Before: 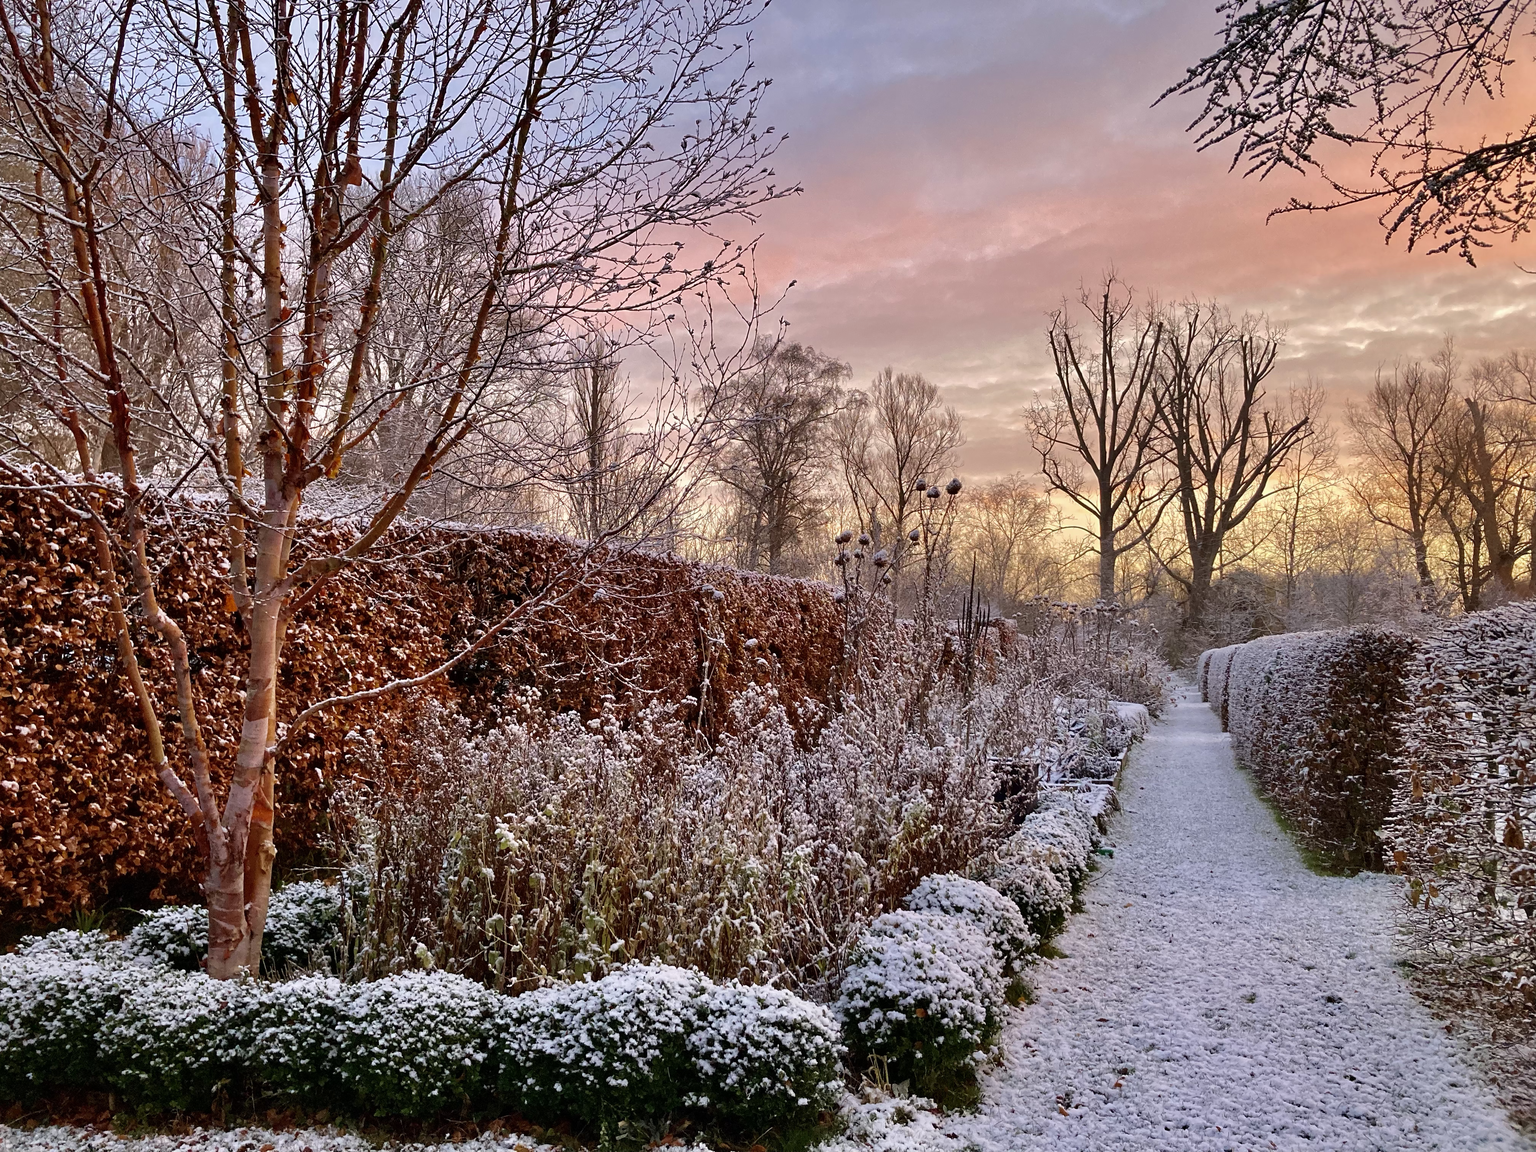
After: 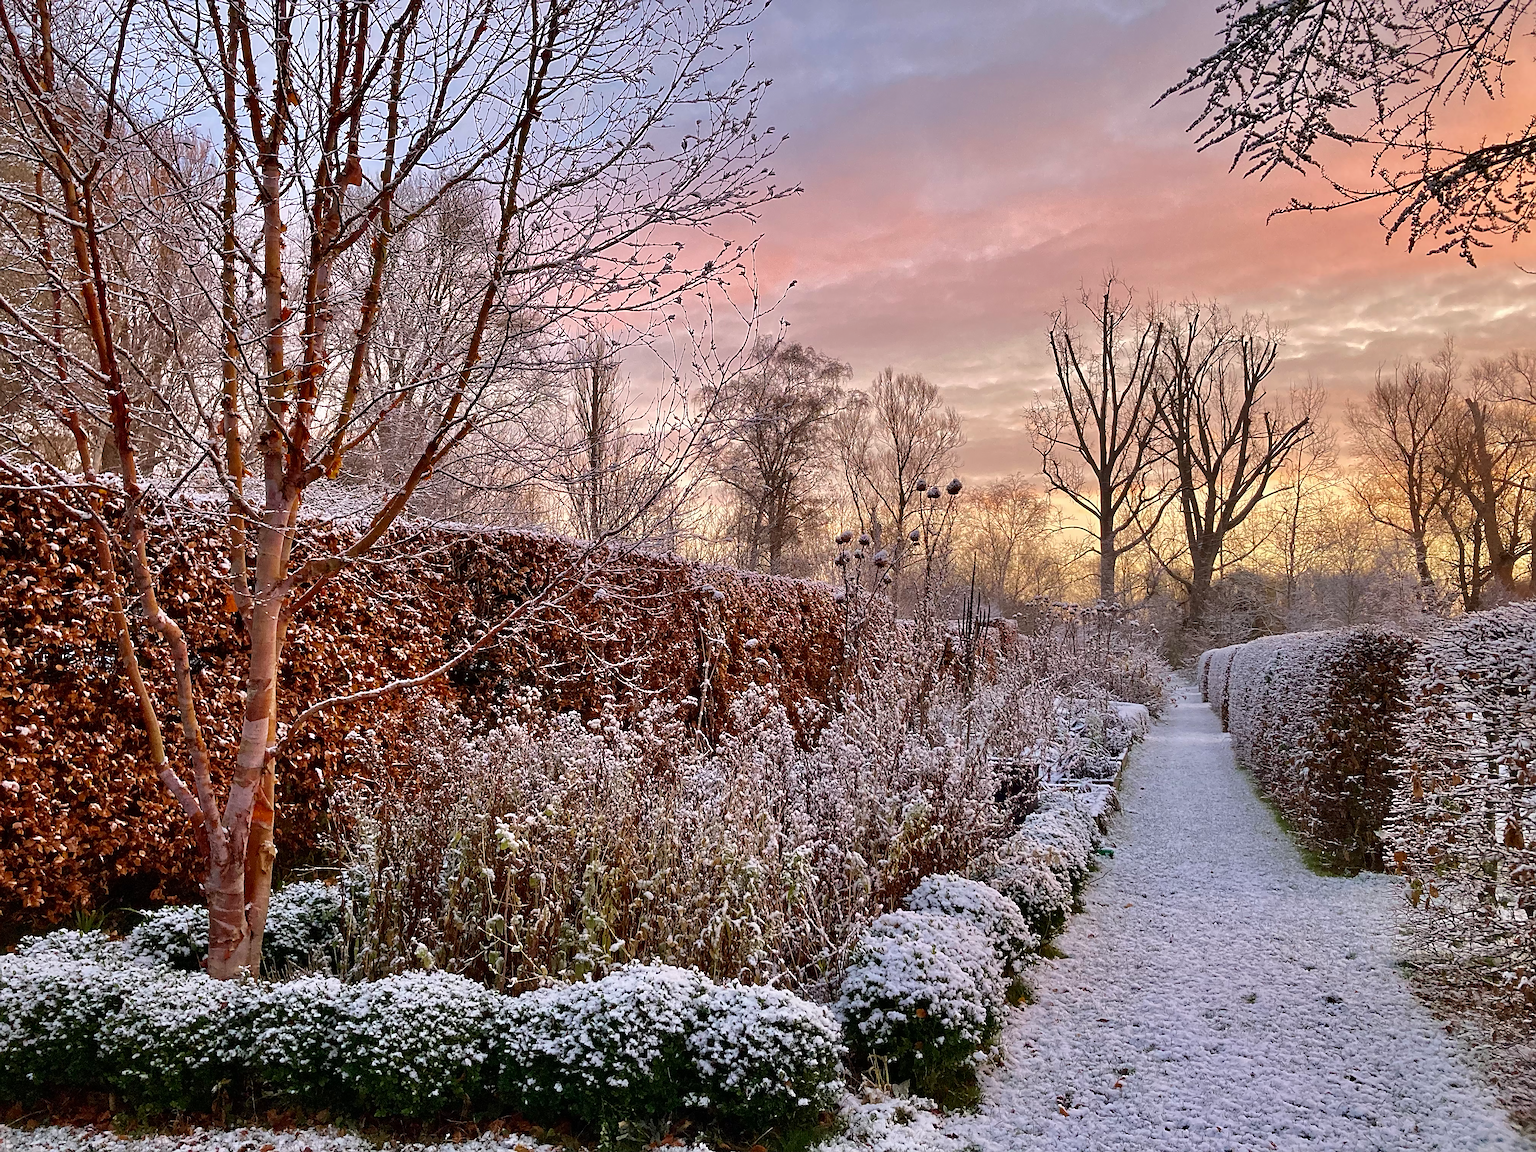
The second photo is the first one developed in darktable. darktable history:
sharpen: amount 0.552
